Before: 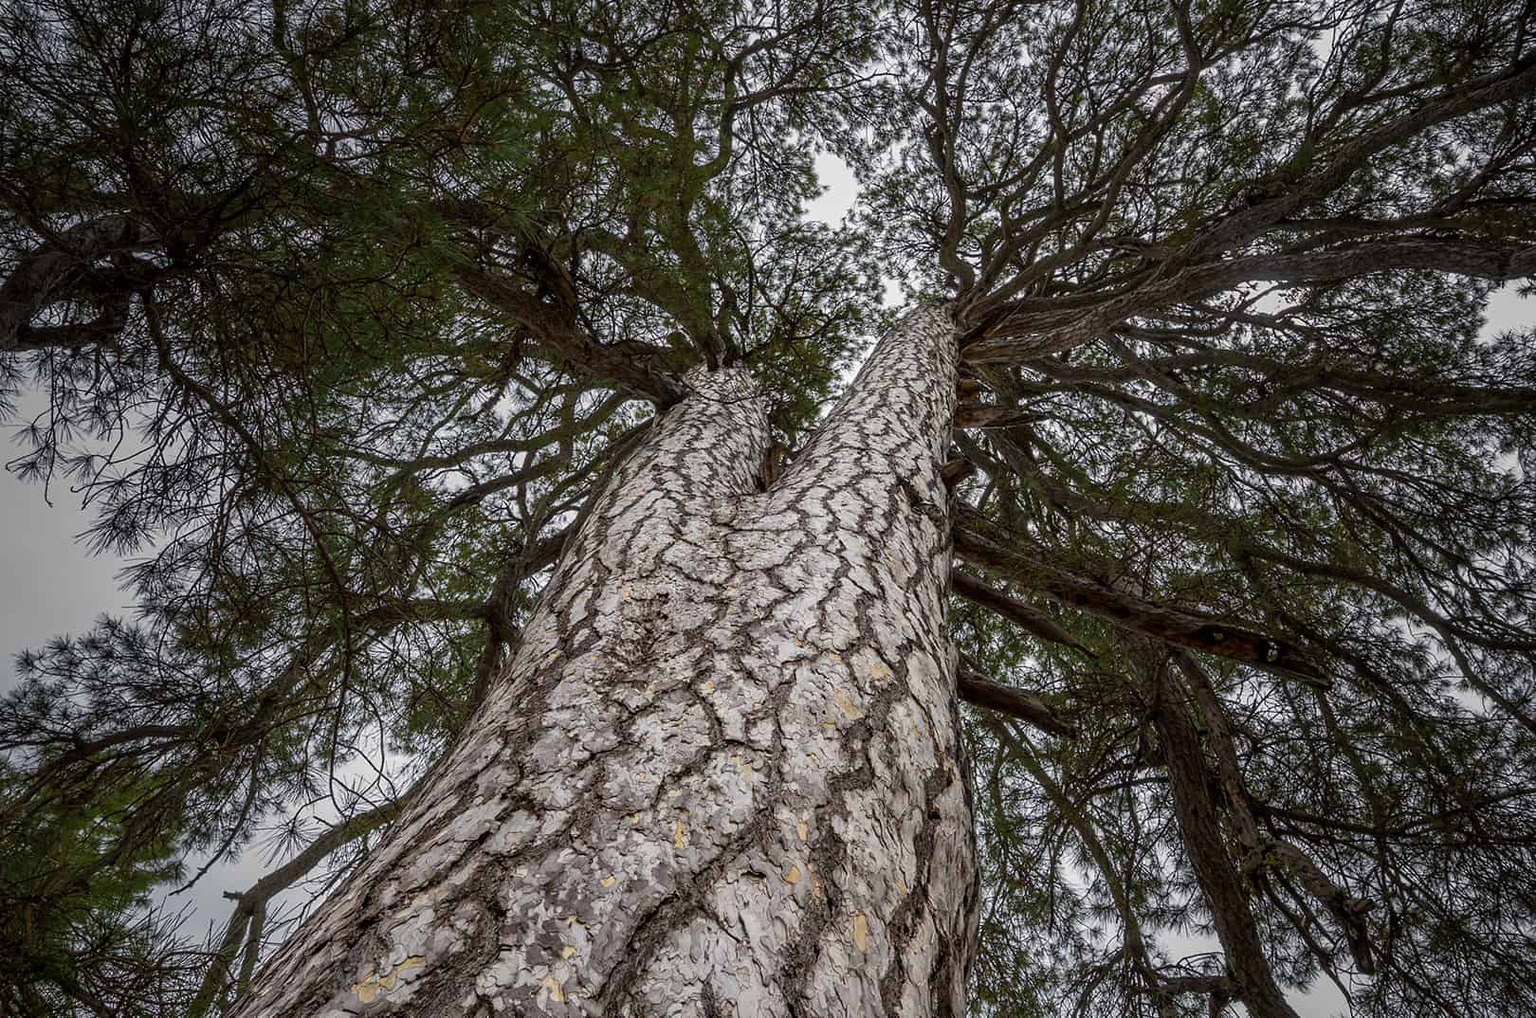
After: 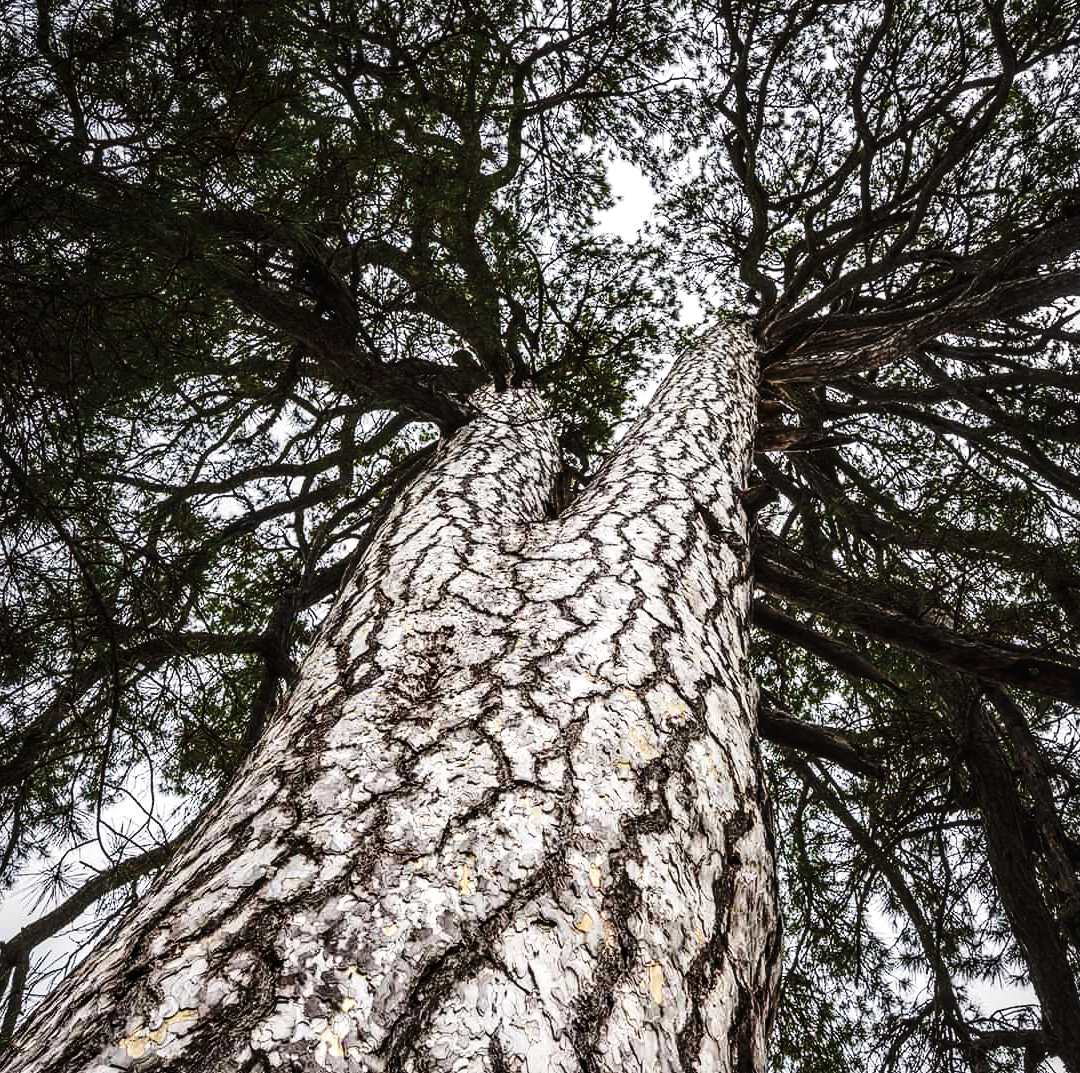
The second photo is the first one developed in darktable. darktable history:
local contrast: on, module defaults
base curve: curves: ch0 [(0, 0) (0.036, 0.025) (0.121, 0.166) (0.206, 0.329) (0.605, 0.79) (1, 1)], preserve colors none
tone equalizer: -8 EV -1.08 EV, -7 EV -1.01 EV, -6 EV -0.867 EV, -5 EV -0.578 EV, -3 EV 0.578 EV, -2 EV 0.867 EV, -1 EV 1.01 EV, +0 EV 1.08 EV, edges refinement/feathering 500, mask exposure compensation -1.57 EV, preserve details no
crop and rotate: left 15.546%, right 17.787%
